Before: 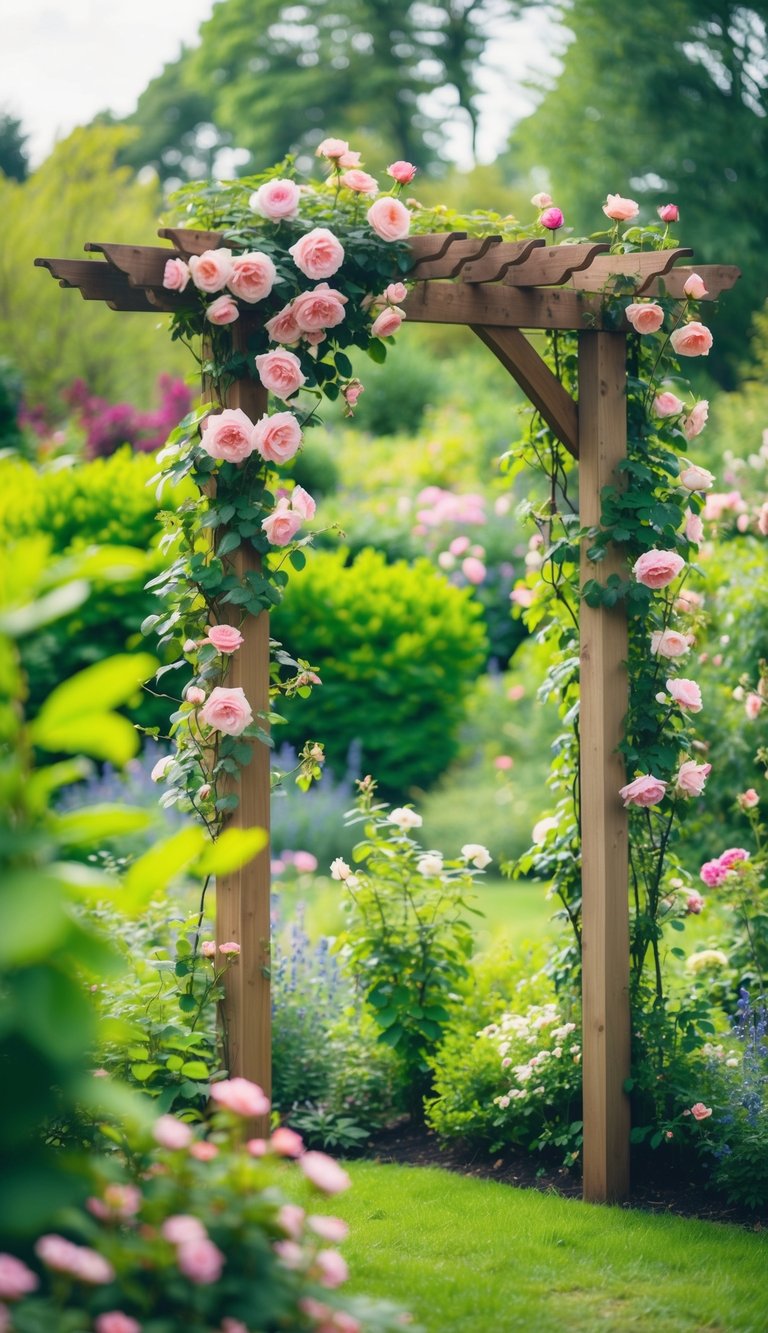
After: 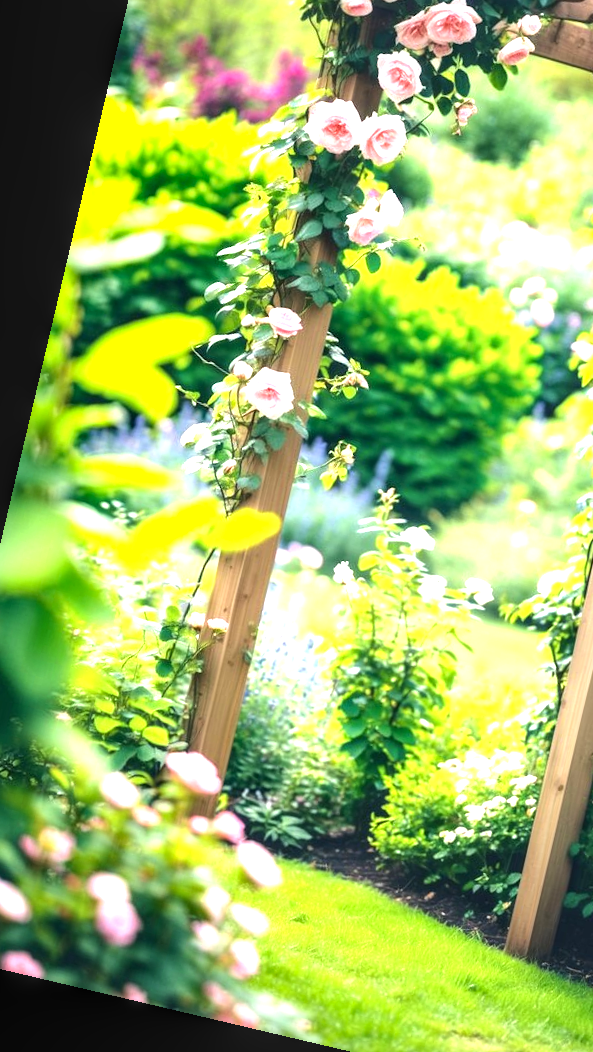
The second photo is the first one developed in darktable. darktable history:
crop: left 8.966%, top 23.852%, right 34.699%, bottom 4.703%
local contrast: detail 130%
rotate and perspective: rotation 13.27°, automatic cropping off
tone equalizer: -8 EV -0.417 EV, -7 EV -0.389 EV, -6 EV -0.333 EV, -5 EV -0.222 EV, -3 EV 0.222 EV, -2 EV 0.333 EV, -1 EV 0.389 EV, +0 EV 0.417 EV, edges refinement/feathering 500, mask exposure compensation -1.57 EV, preserve details no
exposure: black level correction 0, exposure 1.1 EV, compensate highlight preservation false
